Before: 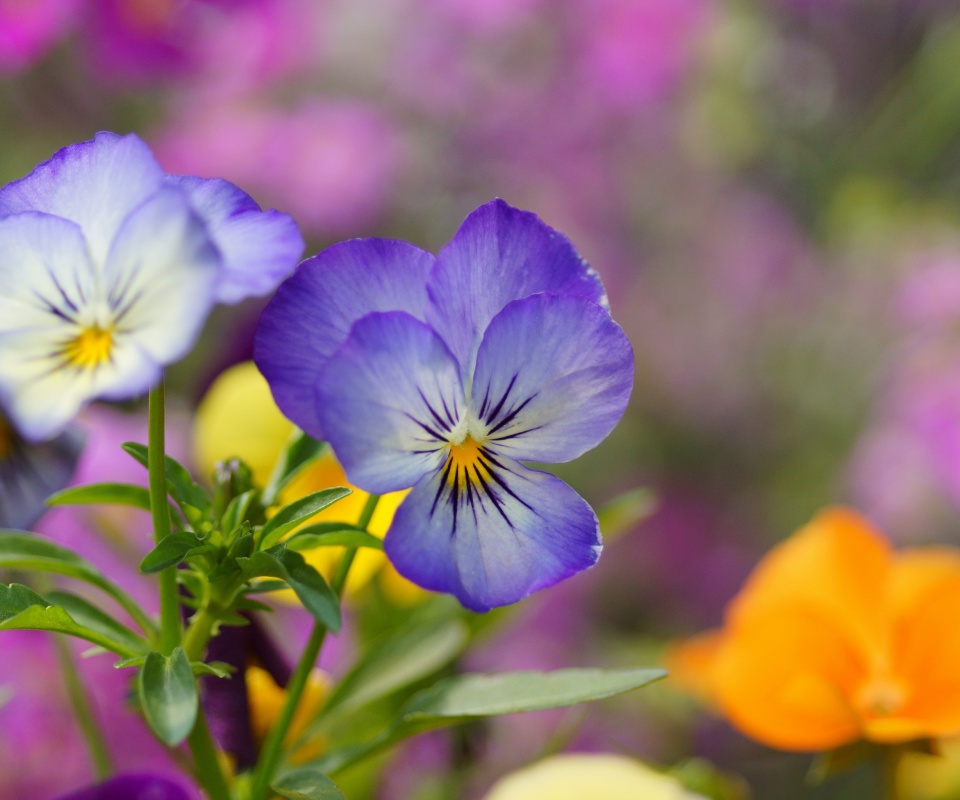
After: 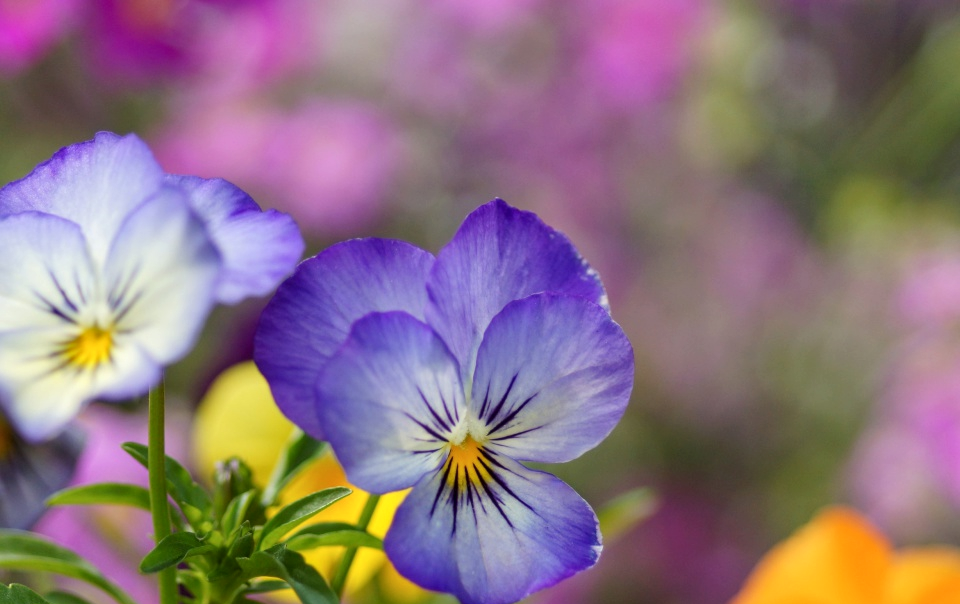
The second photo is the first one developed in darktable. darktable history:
local contrast: on, module defaults
crop: bottom 24.493%
